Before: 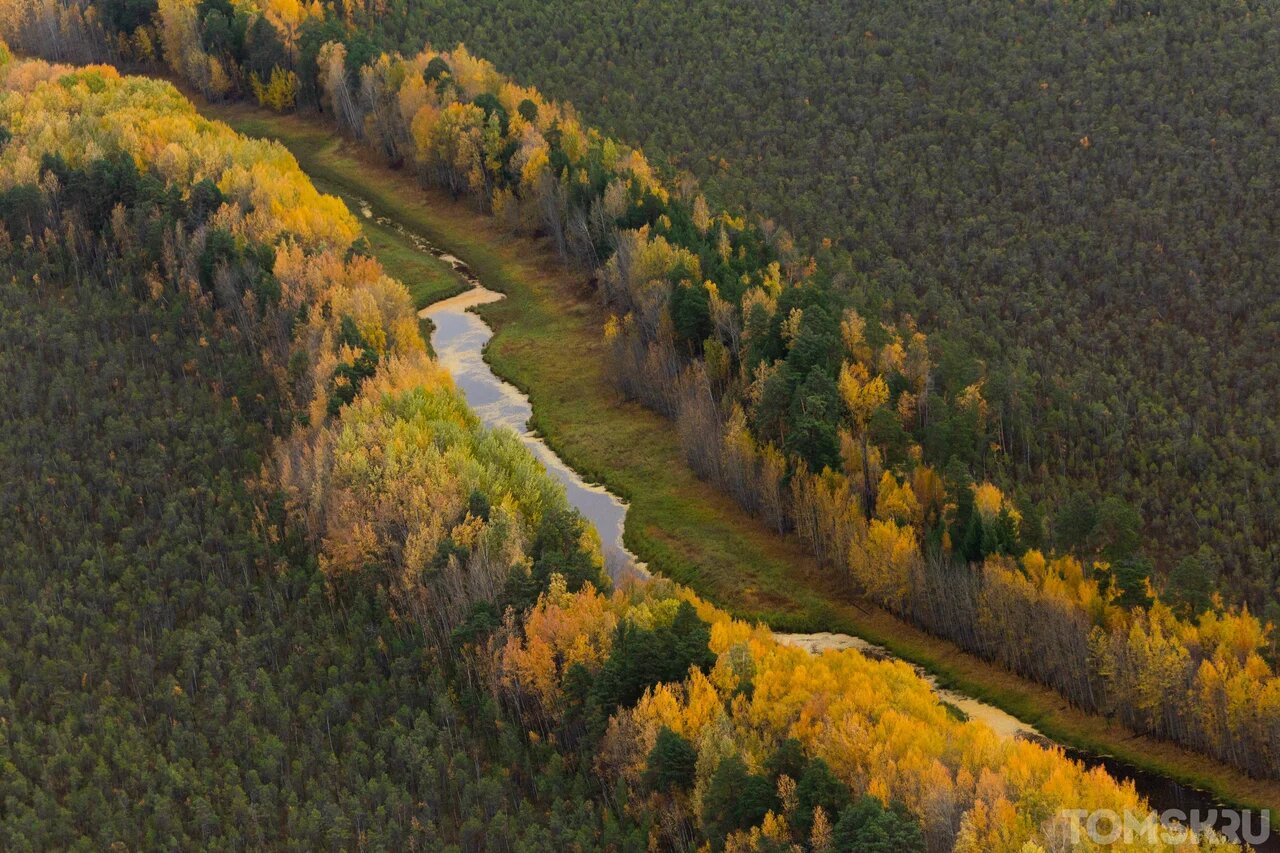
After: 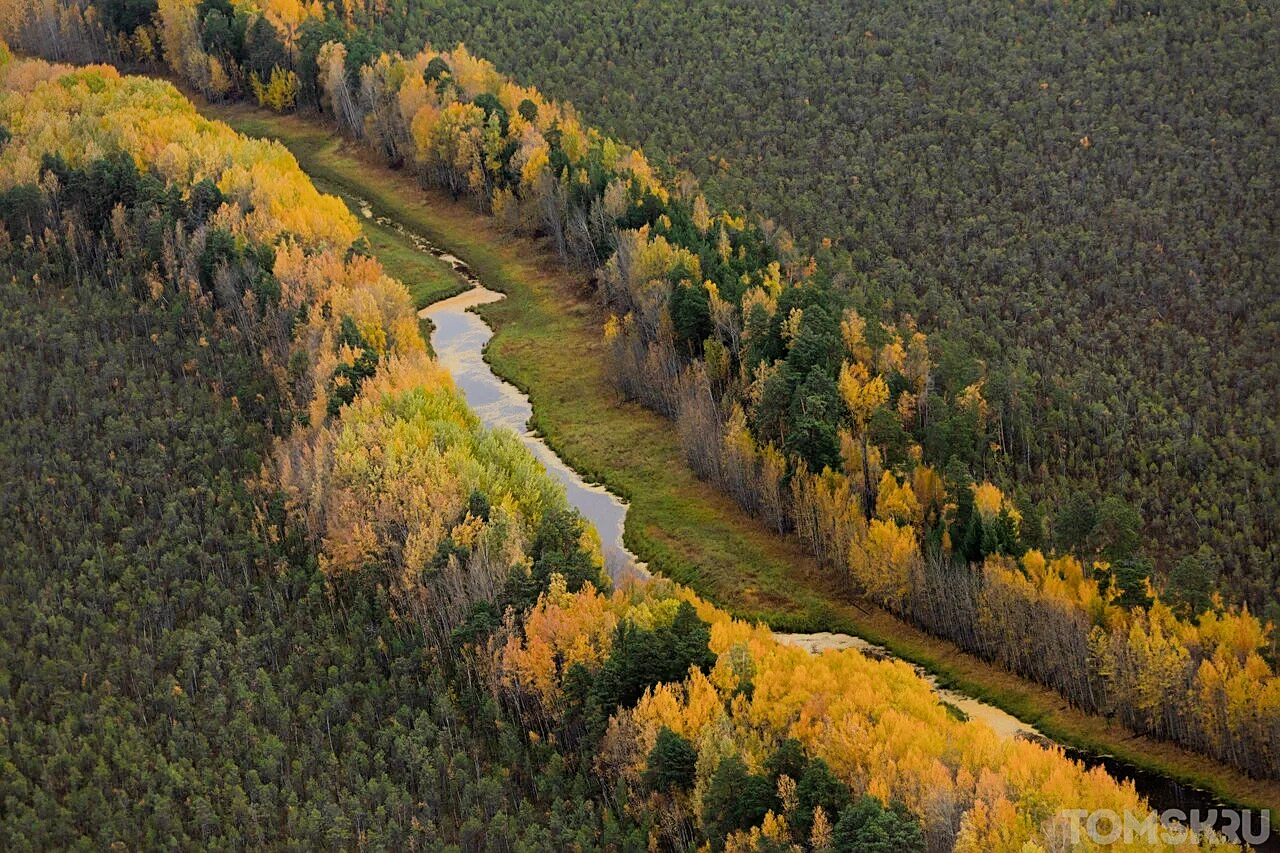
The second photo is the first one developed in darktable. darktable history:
exposure: black level correction 0.001, exposure 0.5 EV, compensate exposure bias true, compensate highlight preservation false
sharpen: on, module defaults
filmic rgb: black relative exposure -7.65 EV, white relative exposure 4.56 EV, hardness 3.61
vignetting: saturation 0, unbound false
